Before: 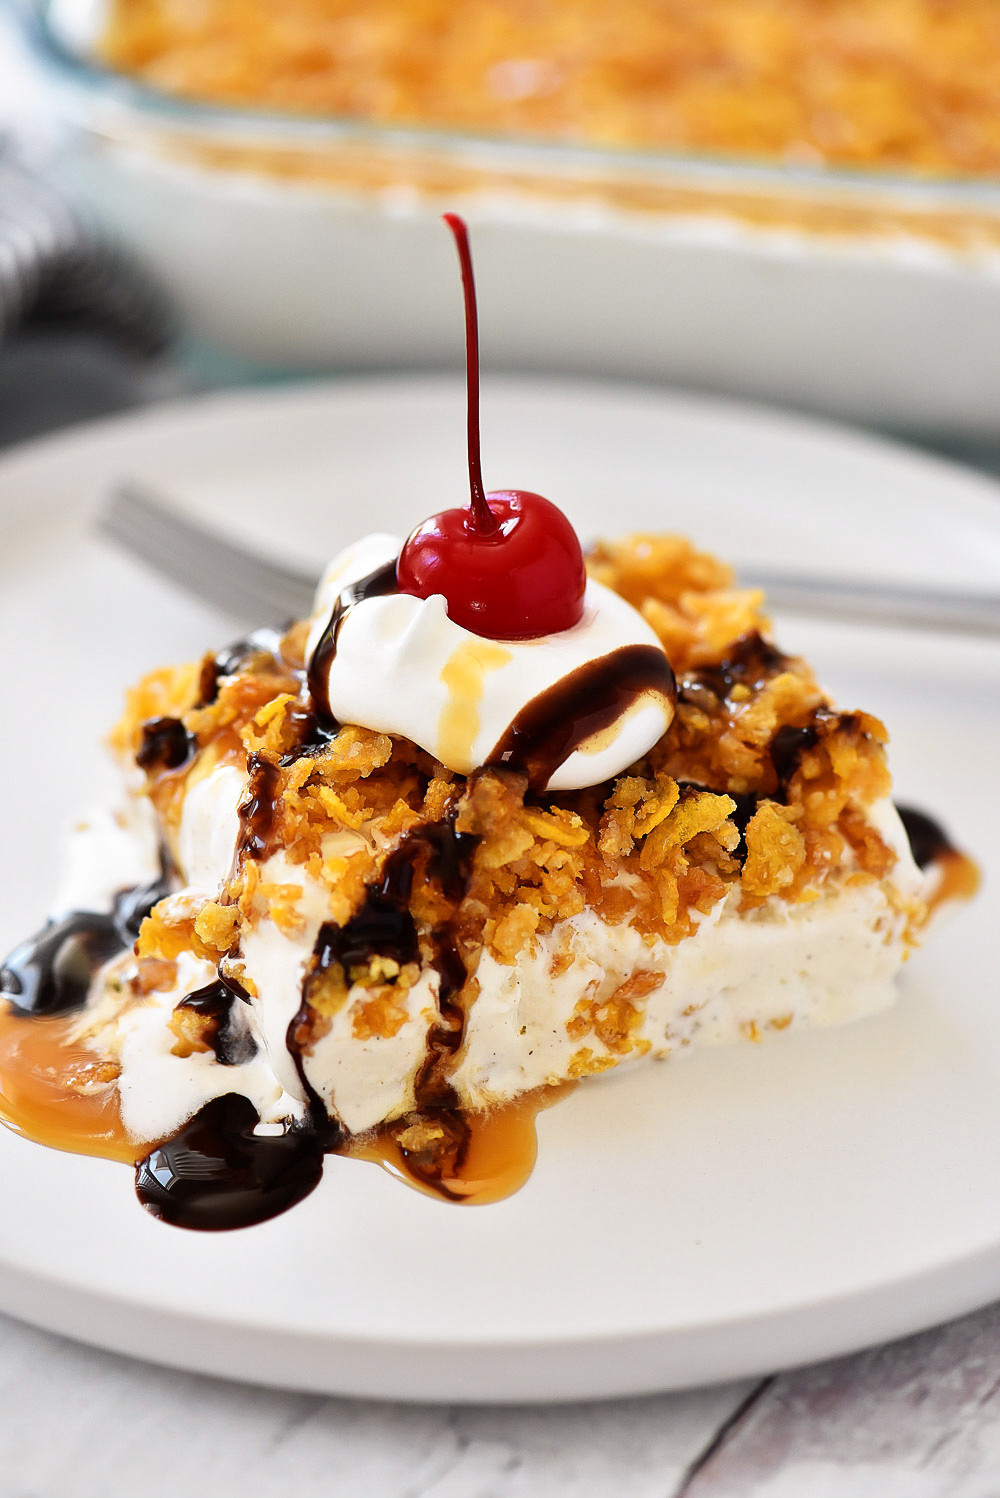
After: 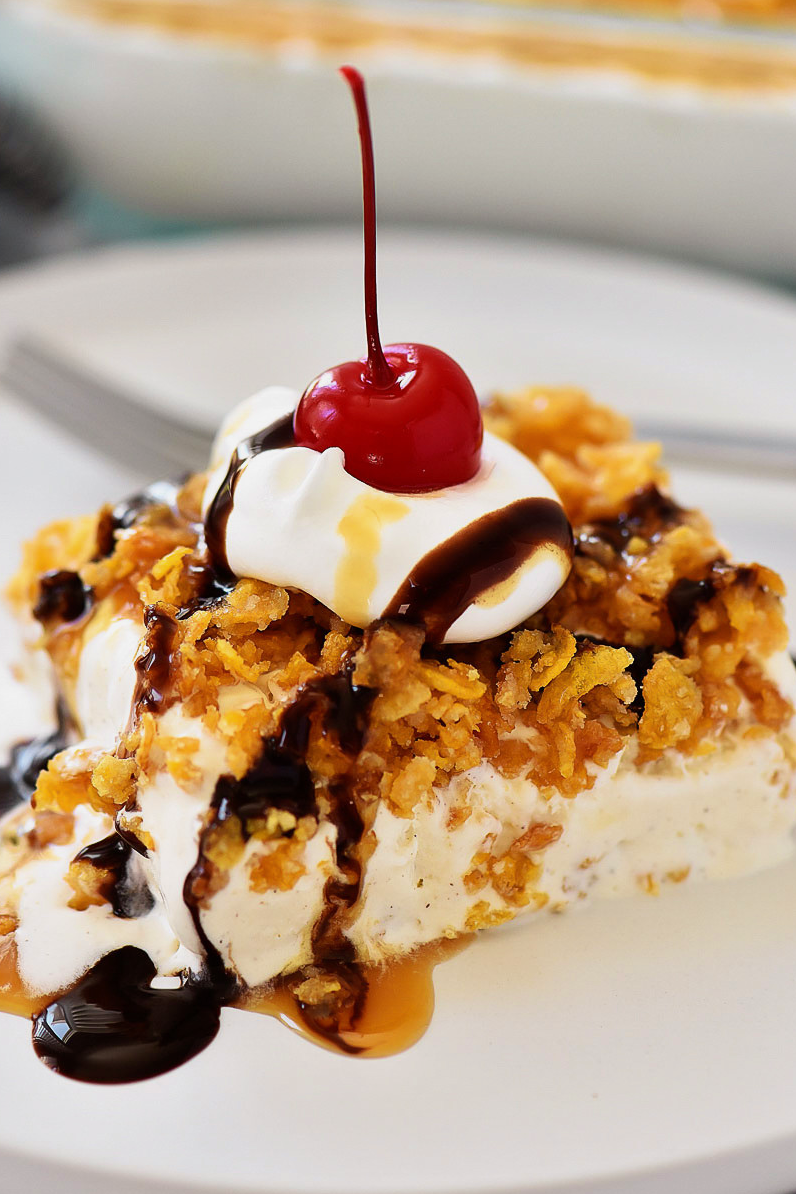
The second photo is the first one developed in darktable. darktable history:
exposure: exposure -0.156 EV, compensate highlight preservation false
crop and rotate: left 10.368%, top 9.831%, right 10%, bottom 10.433%
velvia: on, module defaults
